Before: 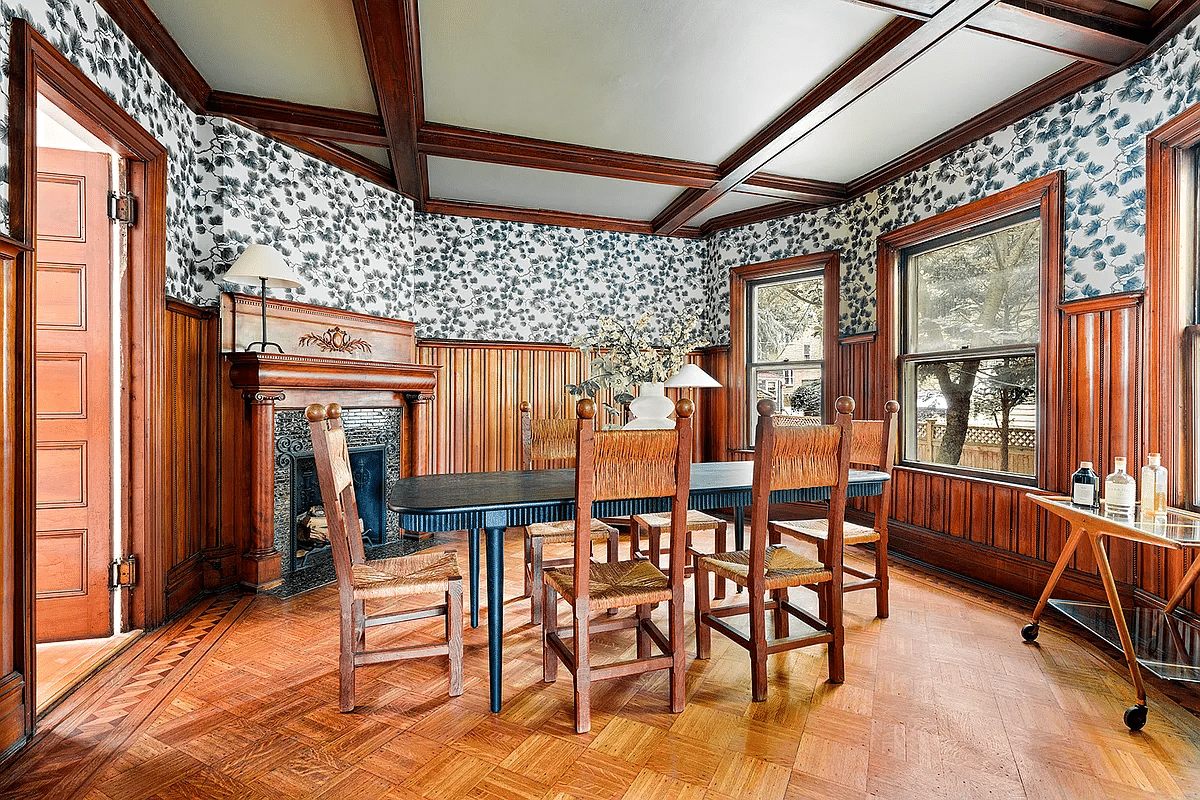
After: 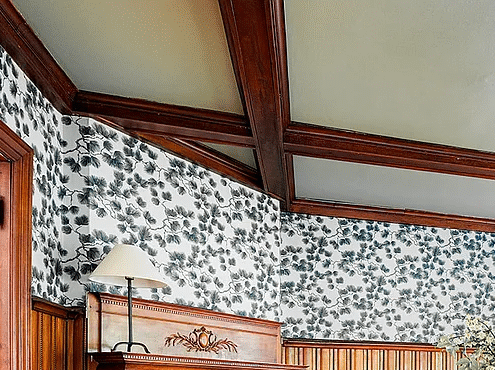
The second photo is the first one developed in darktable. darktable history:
crop and rotate: left 11.18%, top 0.111%, right 47.53%, bottom 53.551%
